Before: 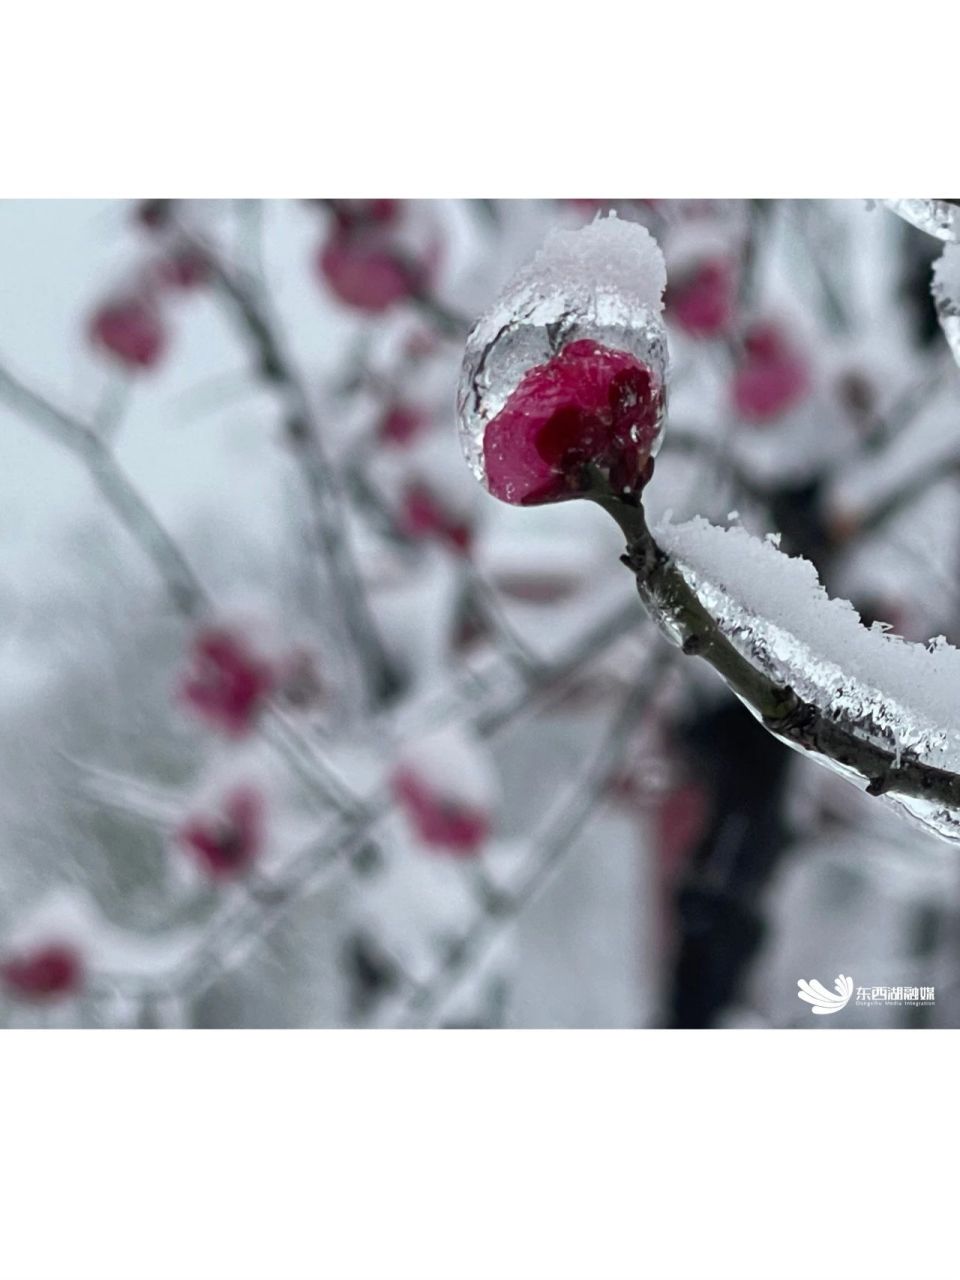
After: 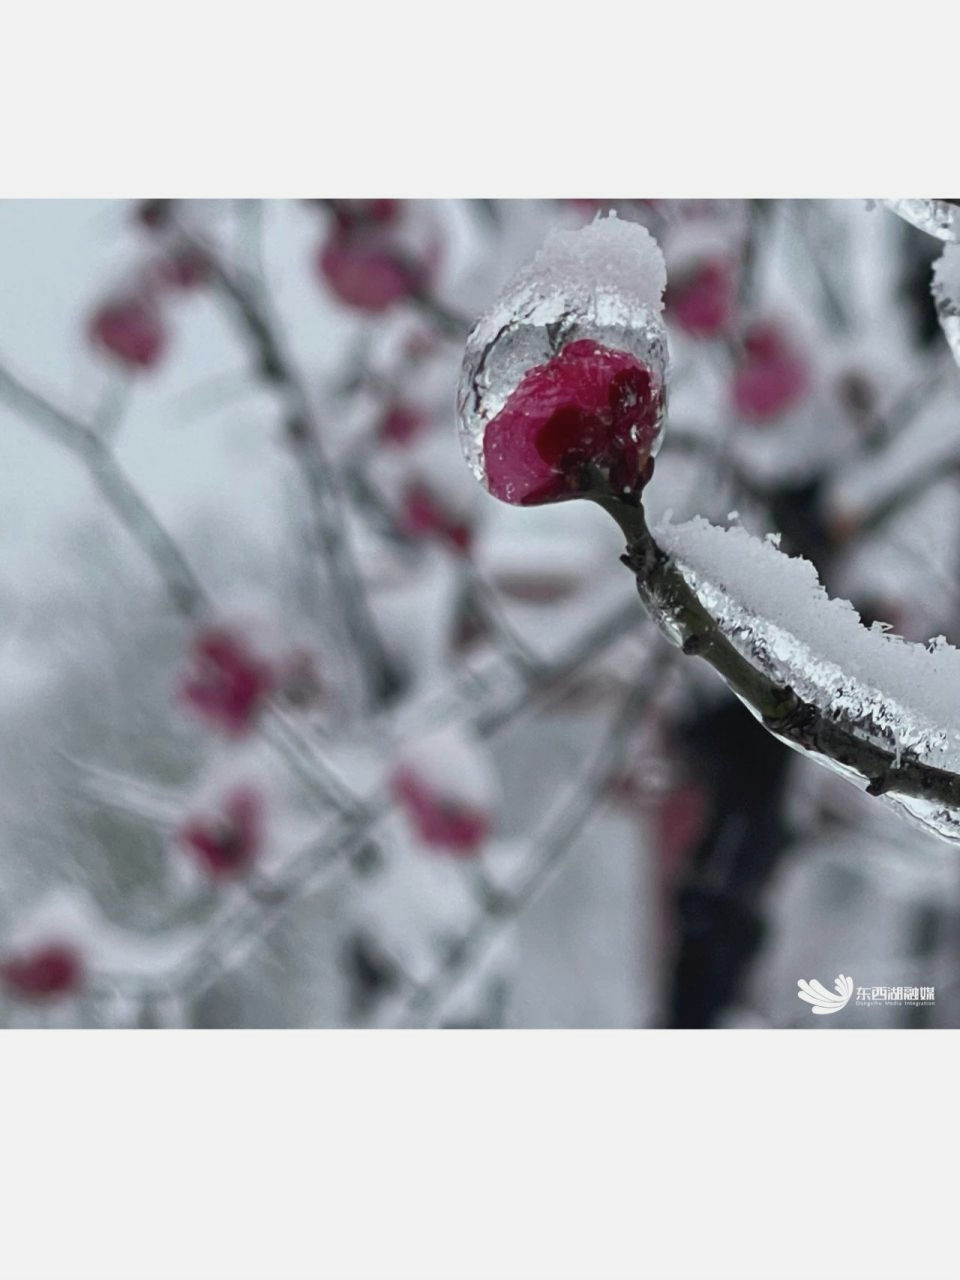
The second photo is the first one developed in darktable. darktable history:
contrast brightness saturation: contrast -0.087, brightness -0.039, saturation -0.114
